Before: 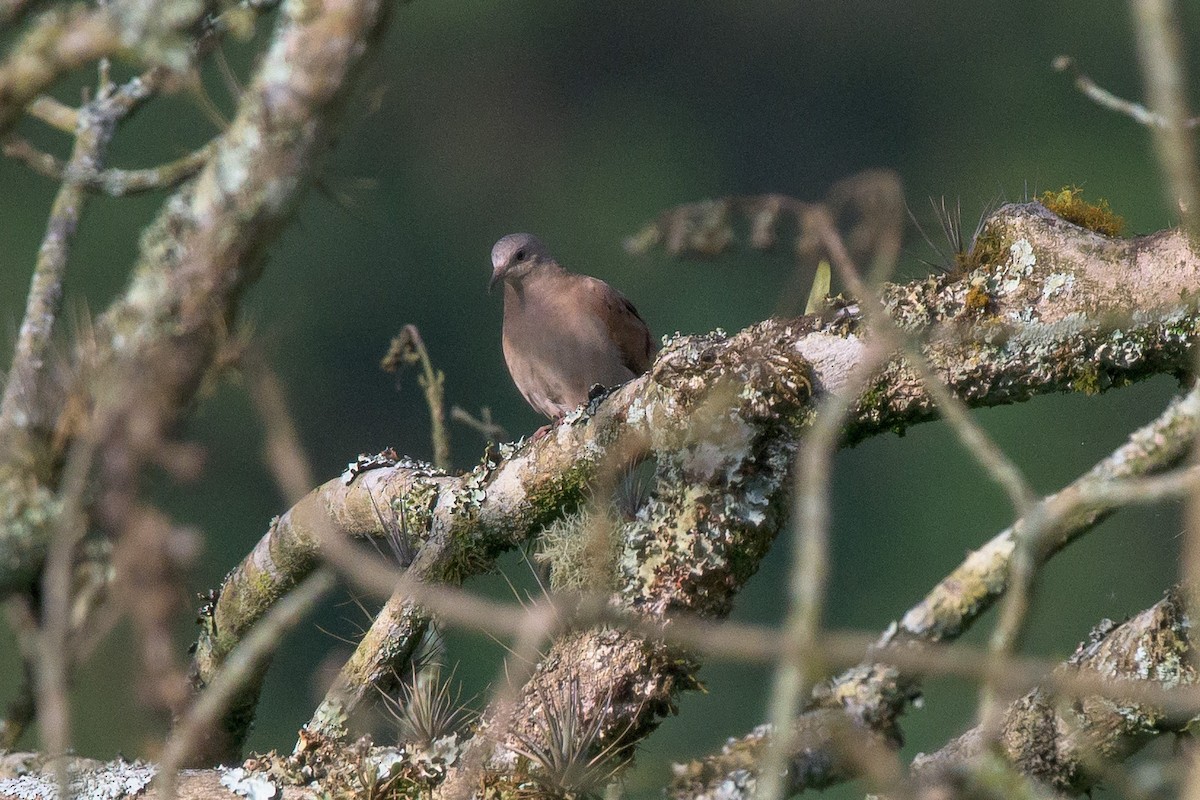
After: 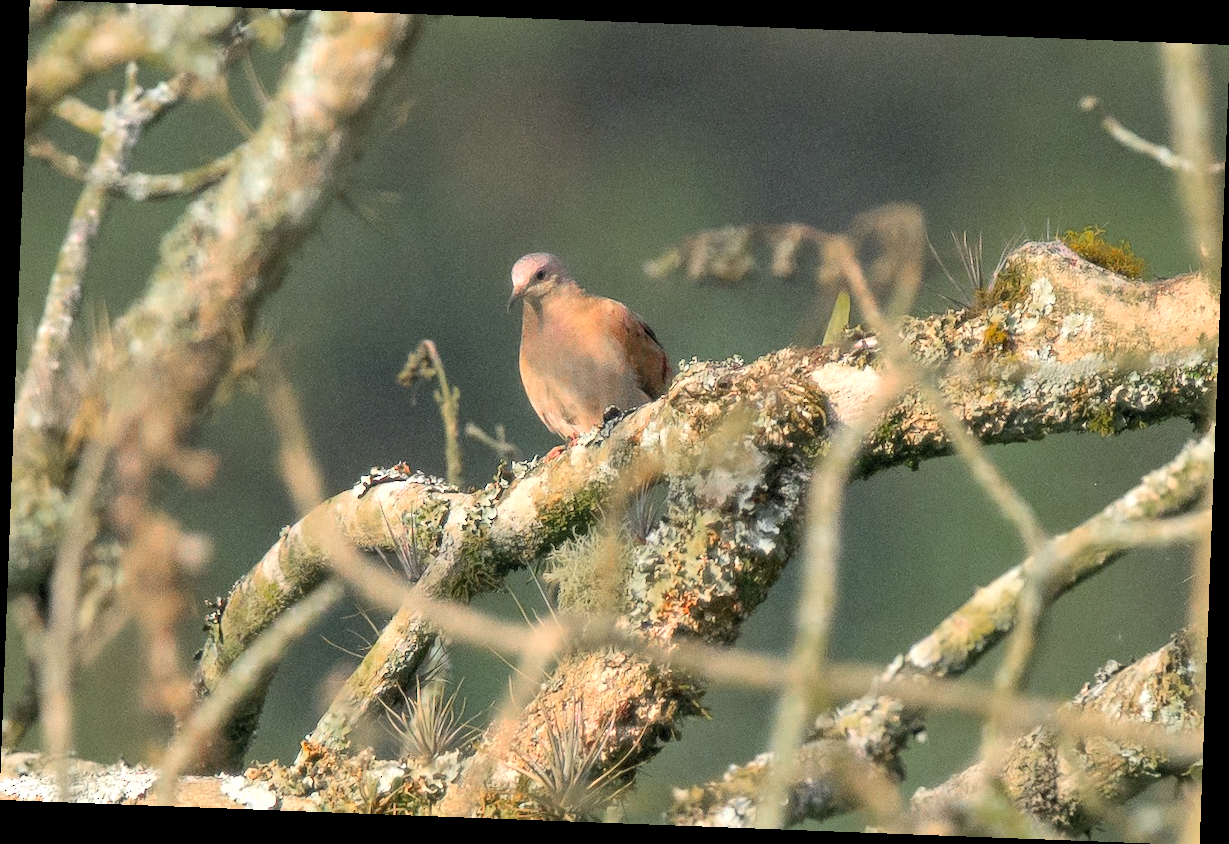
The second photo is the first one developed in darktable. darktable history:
color zones: curves: ch0 [(0, 0.48) (0.209, 0.398) (0.305, 0.332) (0.429, 0.493) (0.571, 0.5) (0.714, 0.5) (0.857, 0.5) (1, 0.48)]; ch1 [(0, 0.736) (0.143, 0.625) (0.225, 0.371) (0.429, 0.256) (0.571, 0.241) (0.714, 0.213) (0.857, 0.48) (1, 0.736)]; ch2 [(0, 0.448) (0.143, 0.498) (0.286, 0.5) (0.429, 0.5) (0.571, 0.5) (0.714, 0.5) (0.857, 0.5) (1, 0.448)]
contrast brightness saturation: contrast 0.2, brightness 0.16, saturation 0.22
exposure: black level correction 0.001, exposure 1.129 EV, compensate exposure bias true, compensate highlight preservation false
color correction: highlights a* 1.39, highlights b* 17.83
rotate and perspective: rotation 2.17°, automatic cropping off
